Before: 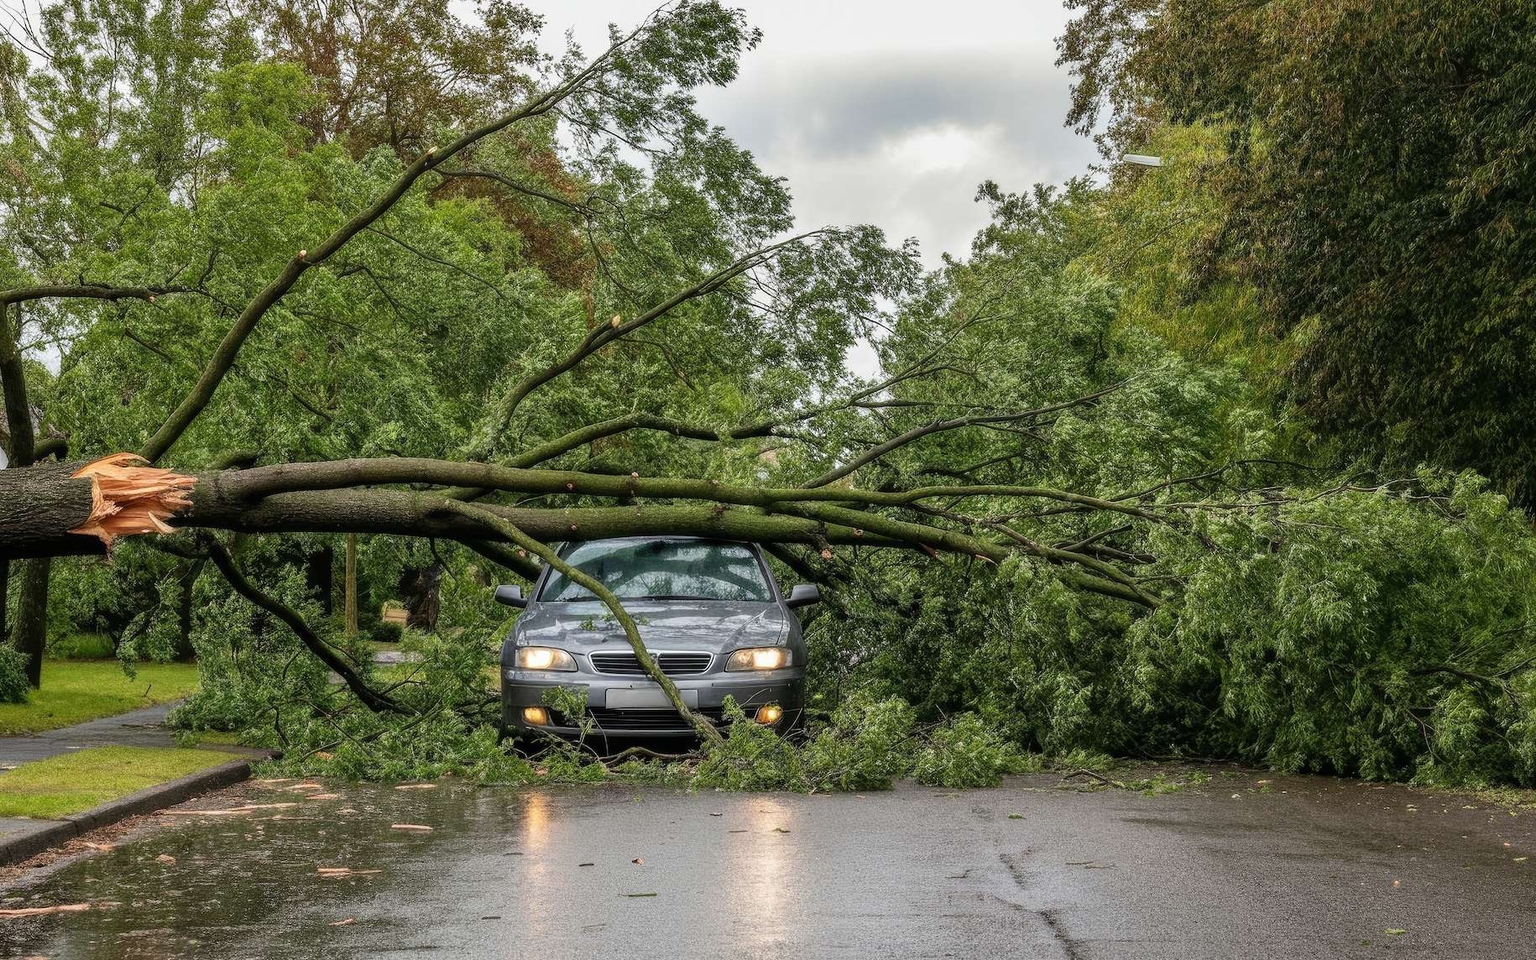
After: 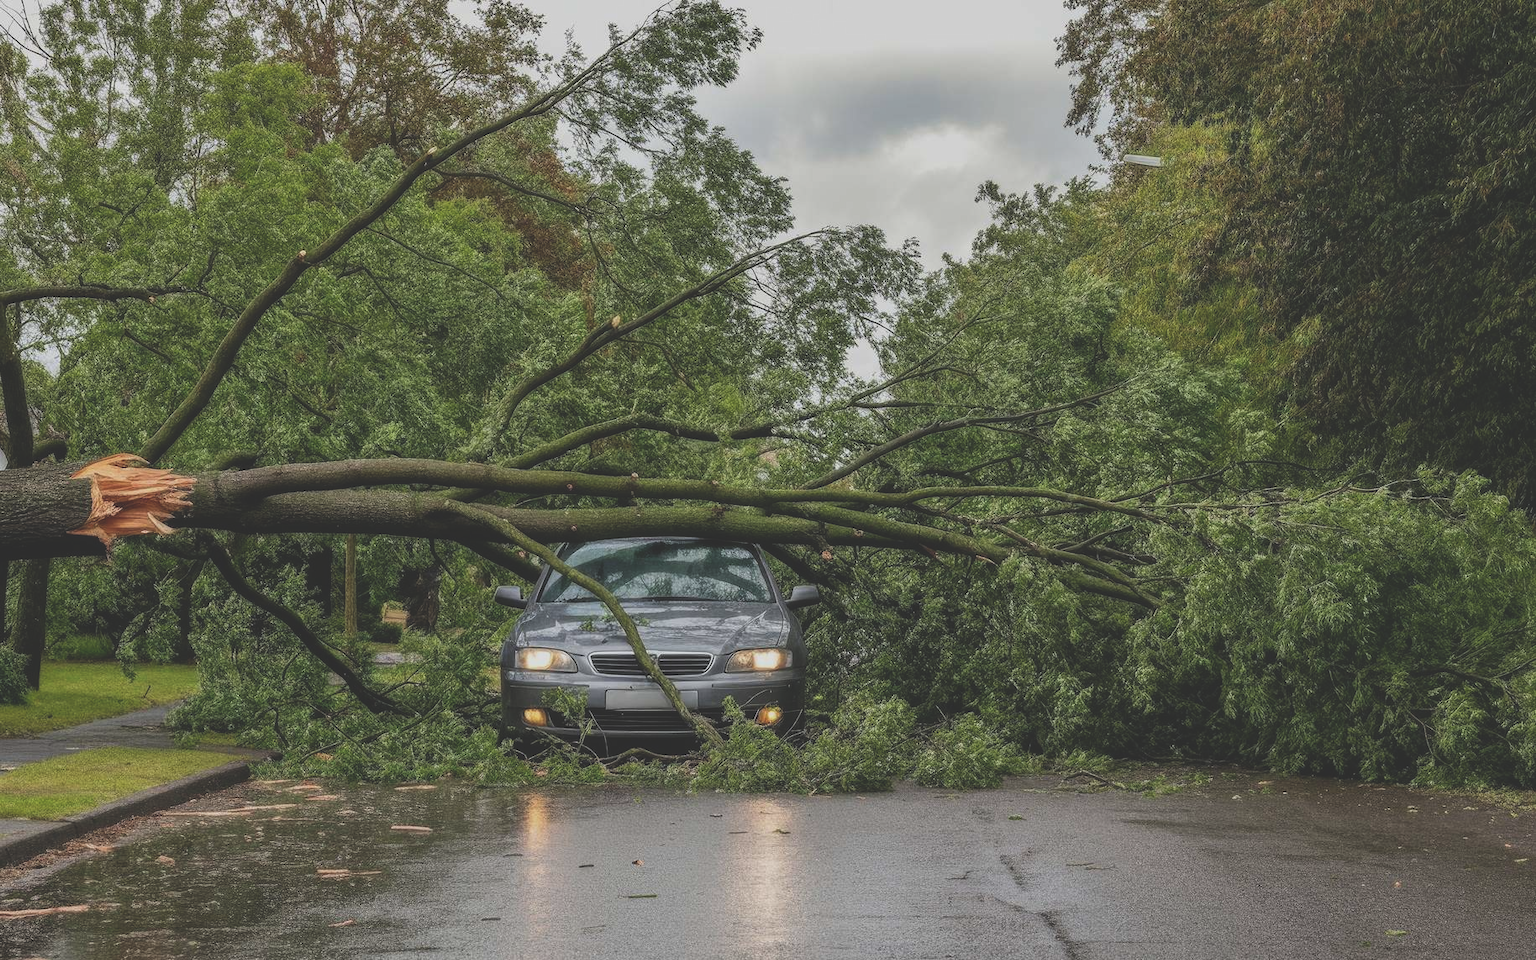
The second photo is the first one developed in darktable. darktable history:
exposure: black level correction -0.037, exposure -0.498 EV, compensate exposure bias true, compensate highlight preservation false
crop: left 0.063%
